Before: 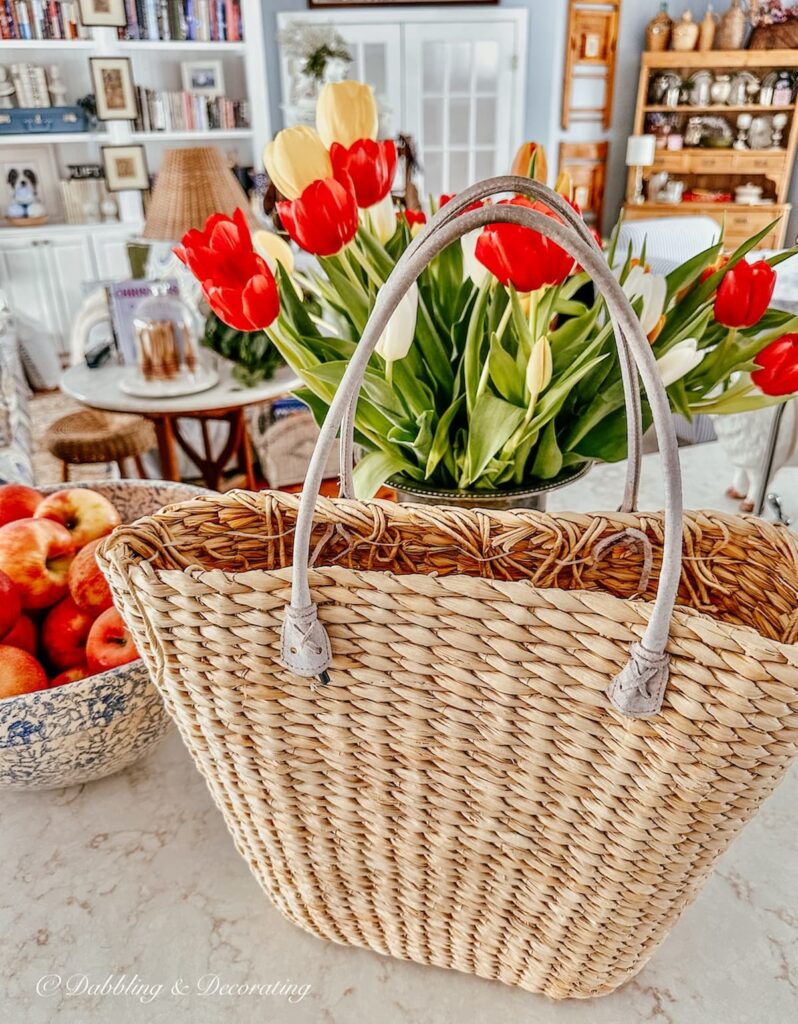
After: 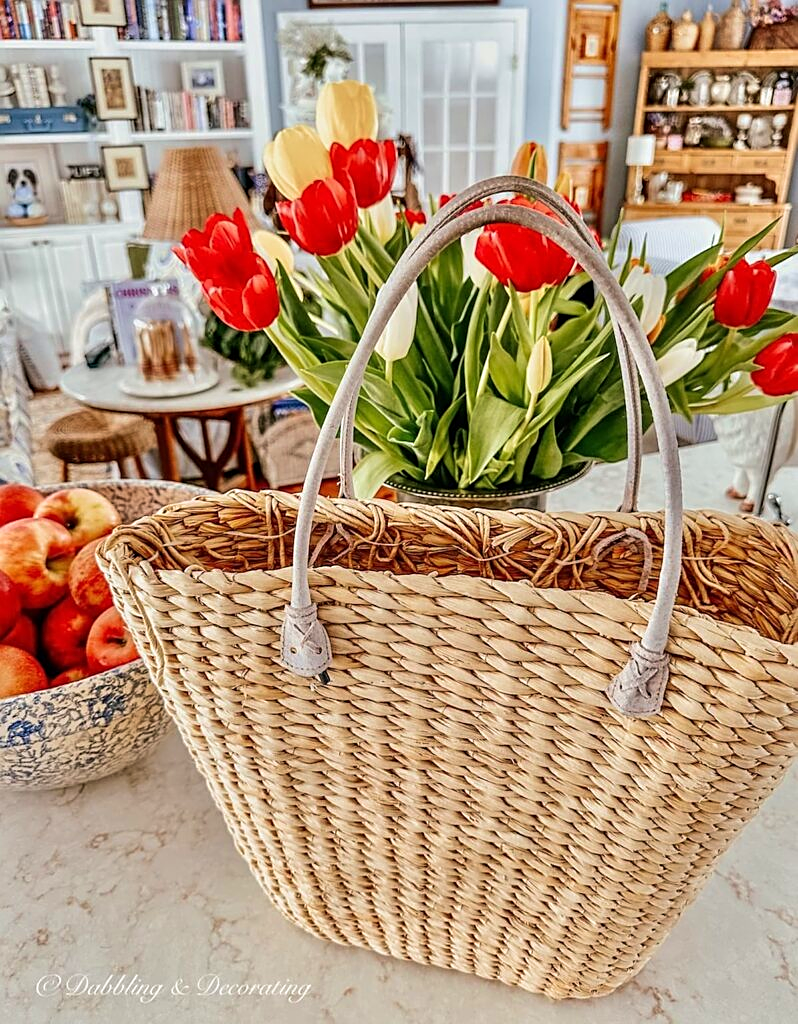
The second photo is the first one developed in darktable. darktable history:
velvia: strength 26.86%
sharpen: on, module defaults
